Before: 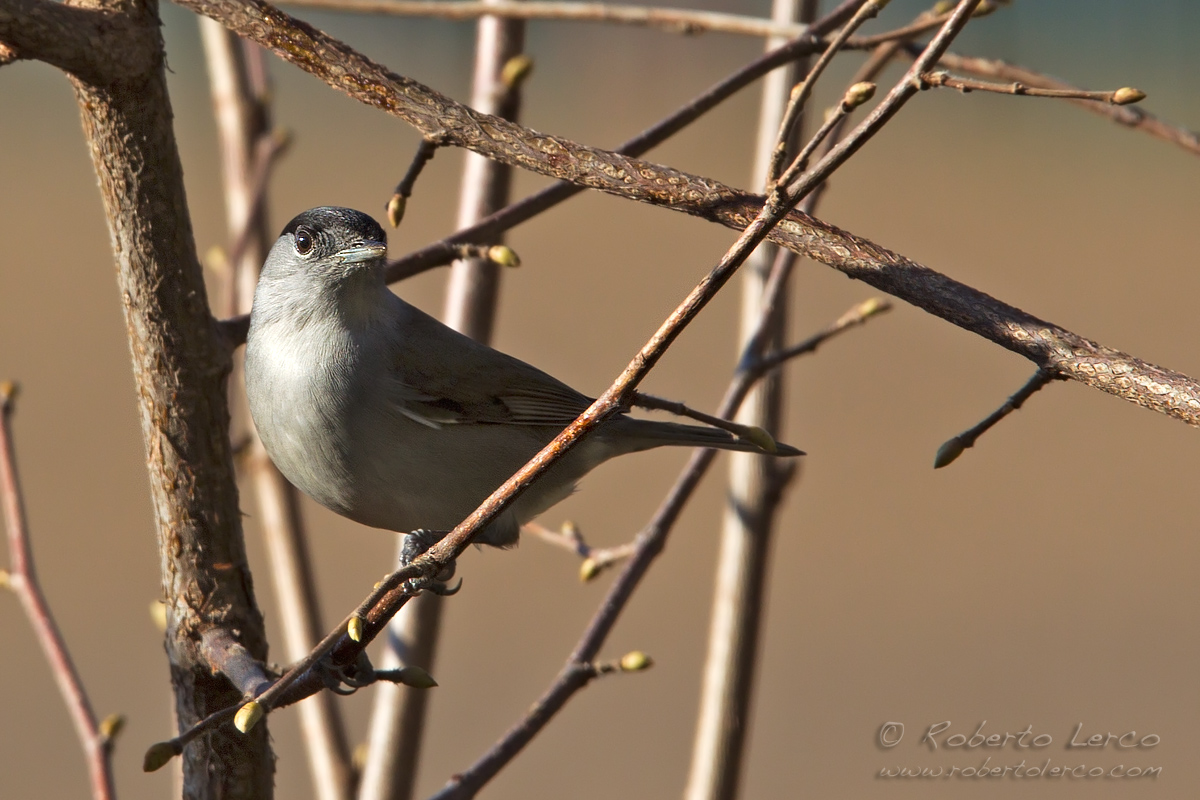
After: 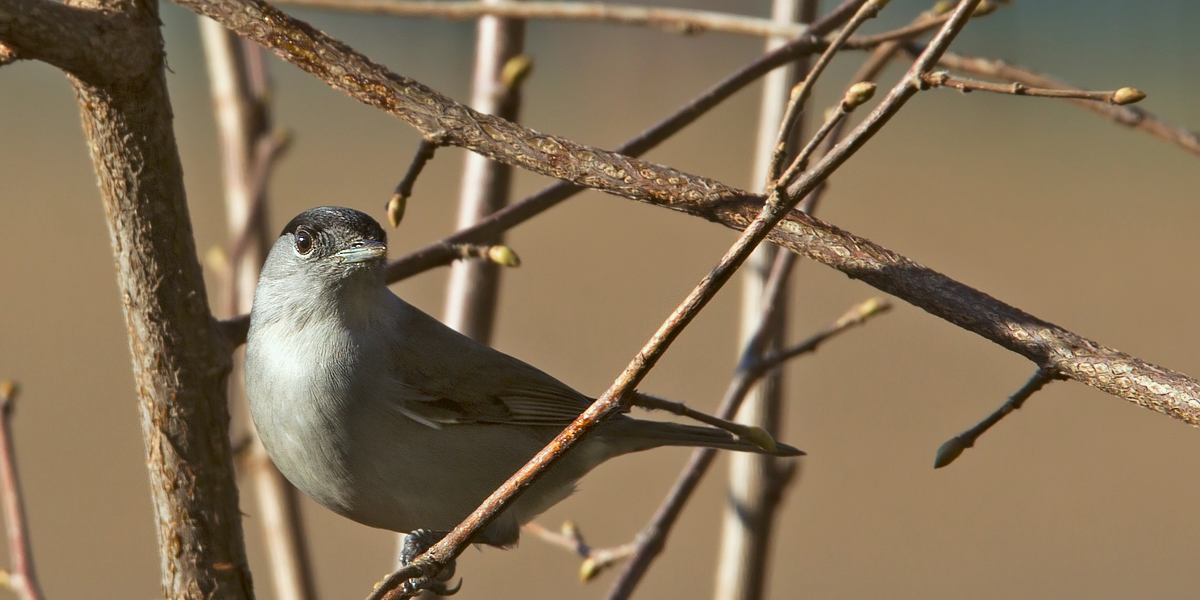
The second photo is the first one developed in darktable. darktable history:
crop: bottom 24.988%
color balance: lift [1.004, 1.002, 1.002, 0.998], gamma [1, 1.007, 1.002, 0.993], gain [1, 0.977, 1.013, 1.023], contrast -3.64%
